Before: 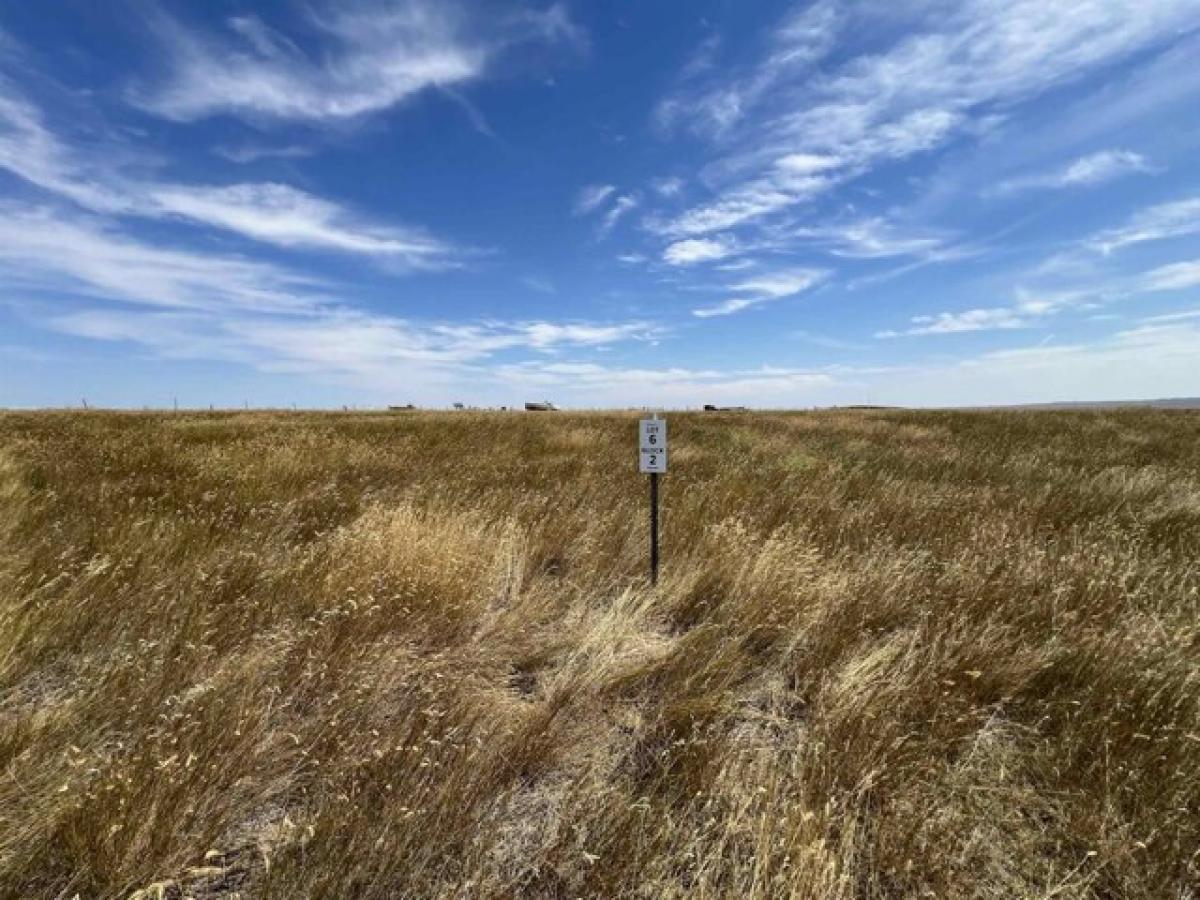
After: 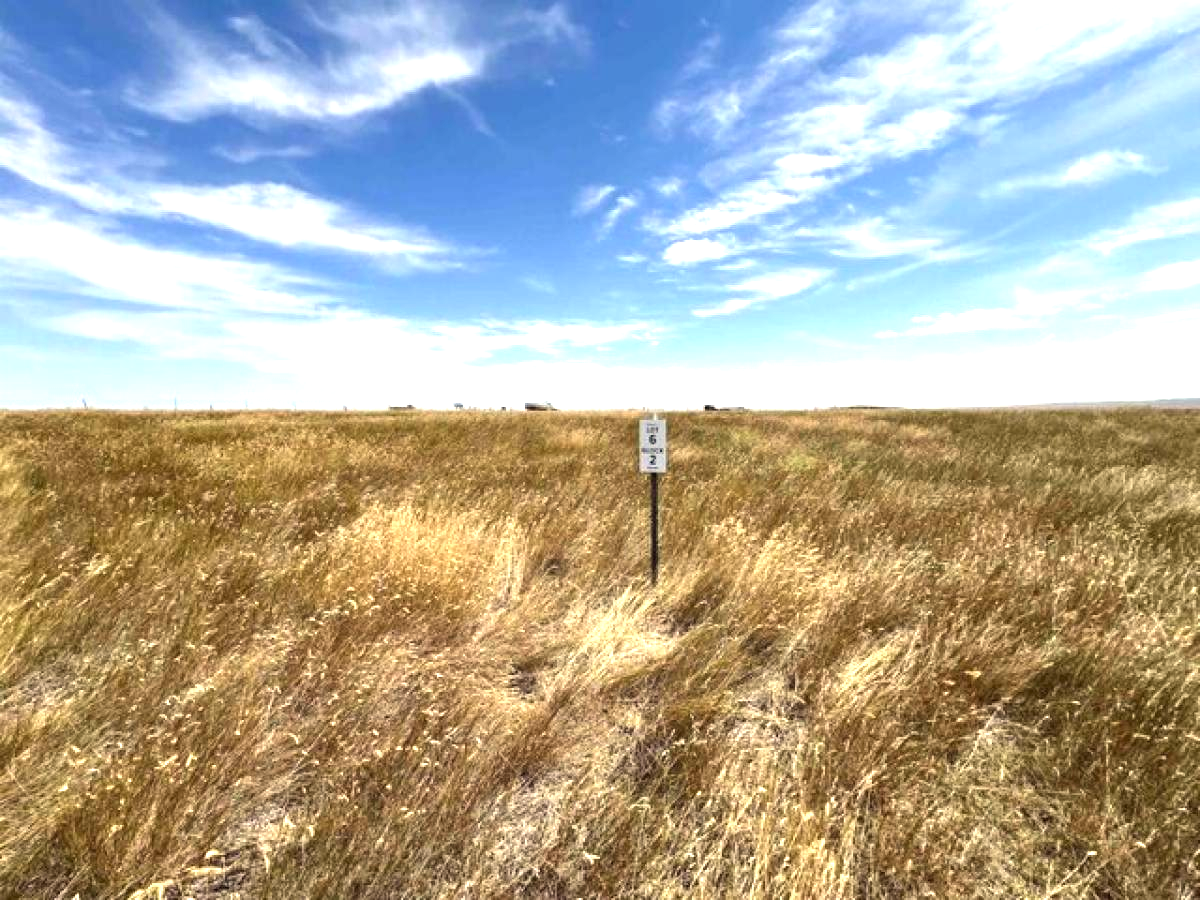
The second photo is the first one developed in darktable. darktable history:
white balance: red 1.045, blue 0.932
exposure: black level correction 0, exposure 1.198 EV, compensate exposure bias true, compensate highlight preservation false
